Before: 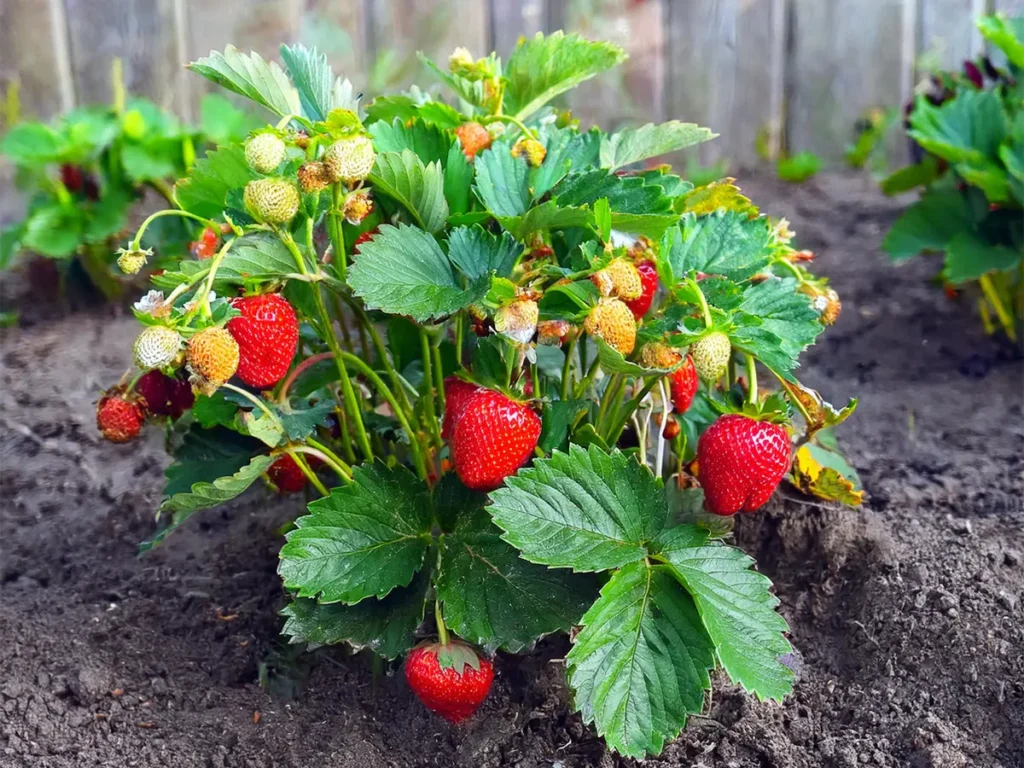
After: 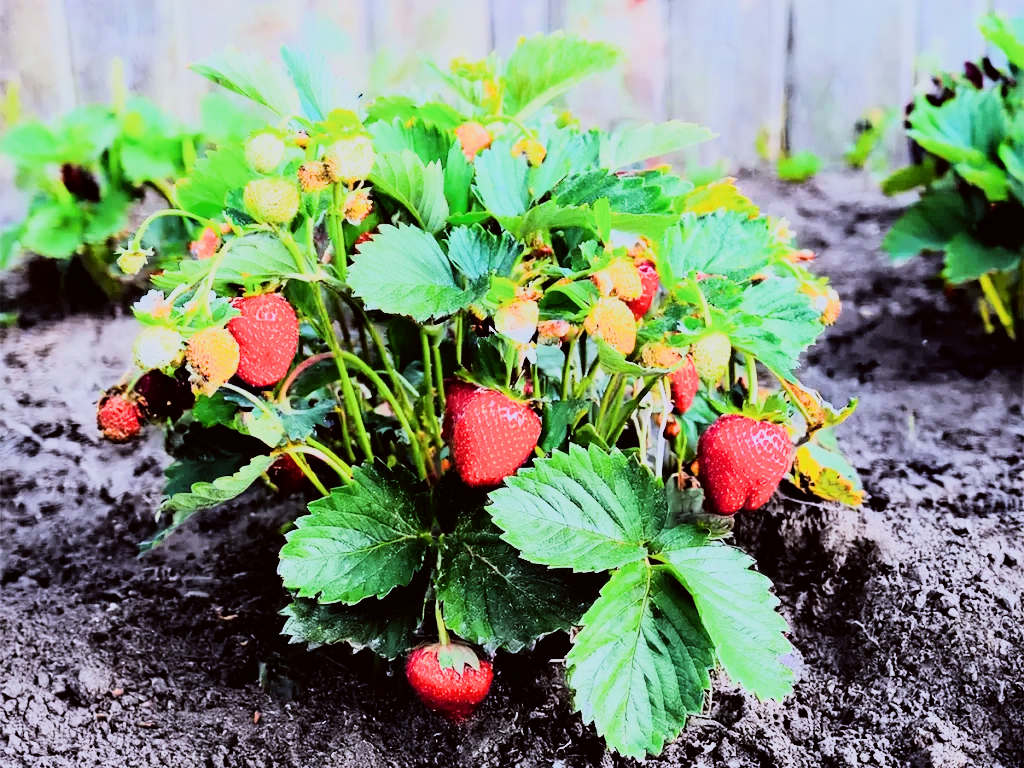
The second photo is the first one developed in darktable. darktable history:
rgb curve: curves: ch0 [(0, 0) (0.21, 0.15) (0.24, 0.21) (0.5, 0.75) (0.75, 0.96) (0.89, 0.99) (1, 1)]; ch1 [(0, 0.02) (0.21, 0.13) (0.25, 0.2) (0.5, 0.67) (0.75, 0.9) (0.89, 0.97) (1, 1)]; ch2 [(0, 0.02) (0.21, 0.13) (0.25, 0.2) (0.5, 0.67) (0.75, 0.9) (0.89, 0.97) (1, 1)], compensate middle gray true
filmic rgb: black relative exposure -7.5 EV, white relative exposure 5 EV, hardness 3.31, contrast 1.3, contrast in shadows safe
white balance: red 1.004, blue 1.096
color correction: highlights a* -2.73, highlights b* -2.09, shadows a* 2.41, shadows b* 2.73
